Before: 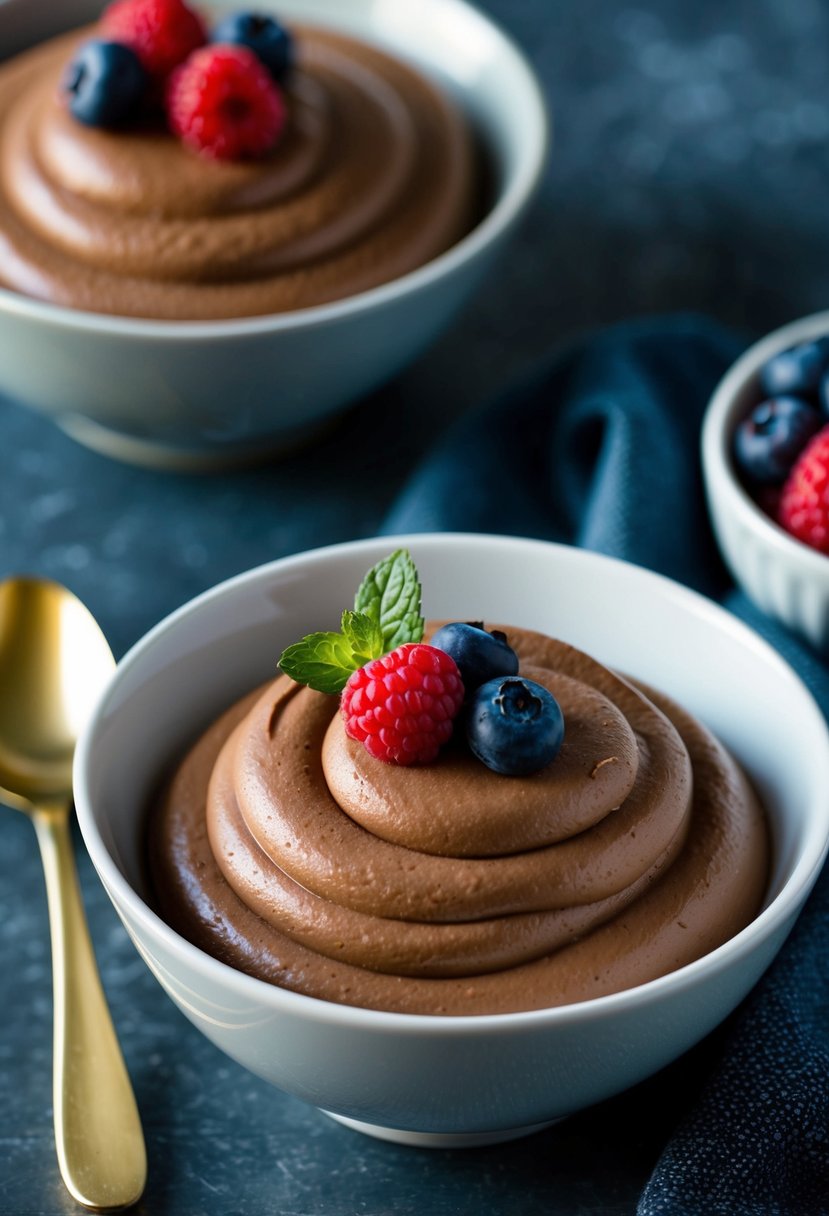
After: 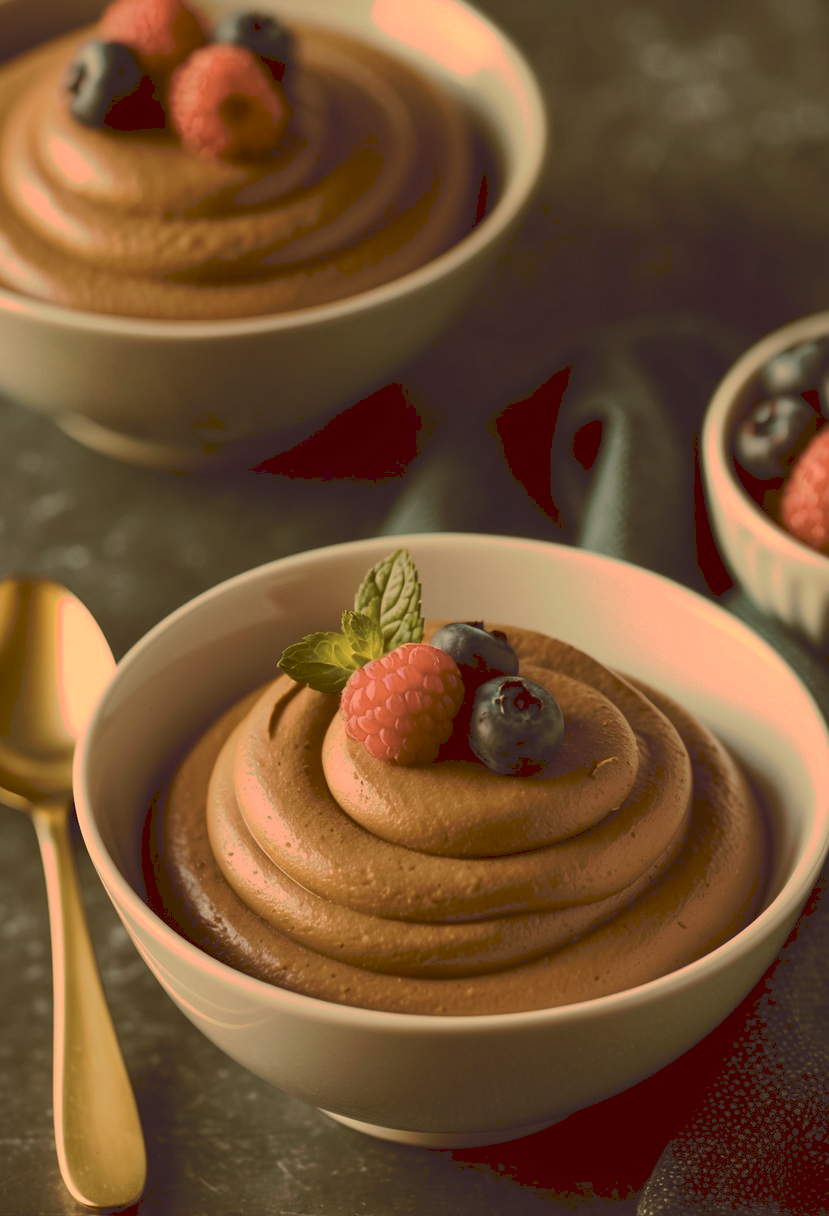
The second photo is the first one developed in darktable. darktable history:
tone curve: curves: ch0 [(0, 0) (0.003, 0.149) (0.011, 0.152) (0.025, 0.154) (0.044, 0.164) (0.069, 0.179) (0.1, 0.194) (0.136, 0.211) (0.177, 0.232) (0.224, 0.258) (0.277, 0.289) (0.335, 0.326) (0.399, 0.371) (0.468, 0.438) (0.543, 0.504) (0.623, 0.569) (0.709, 0.642) (0.801, 0.716) (0.898, 0.775) (1, 1)], preserve colors none
color look up table: target L [94.03, 93.14, 86.06, 83.33, 74.23, 72.65, 66.88, 62.82, 60.3, 61.08, 43.98, 28.71, 6.221, 86.2, 82.52, 81.63, 76.91, 69.58, 63.66, 67.99, 61.21, 43.62, 42.56, 36.99, 9.405, 95.17, 86.3, 74.04, 66.29, 66.27, 54.01, 64.07, 55.44, 61.9, 55.59, 43.81, 35.65, 41.7, 15.75, 13.82, 2.747, 83.41, 82.26, 74.35, 60.74, 47.44, 45.39, 30.83, 27.47], target a [17.96, 13.41, -25.13, -43.96, -14.2, 4.774, 3.956, 11.63, -20.79, -25.57, -7.653, -4.131, 13.28, 34.18, 21.74, 44.49, 37.93, 18.9, 29.09, 54.52, 46.6, 17.91, 36.48, 31.87, 27.31, 20.02, 37.56, 60, 13.47, 73.72, 31.37, 14.27, 23.11, 45.98, 48.21, 35.35, 14.84, 17.27, 30.21, 21.43, 18.34, -42.61, -5.497, -19.02, -28.79, 2.827, -4.163, -7.51, 12.14], target b [55.56, 84.82, 73.19, 47.82, 53.1, 72.19, 51.71, 37.34, 34.98, 56.07, 62.55, 48.74, 10.47, 59.48, 76.27, 47.69, 60.41, 64.45, 44.29, 41.48, 53.57, 59.26, 47.02, 62.7, 15.94, 43.4, 31.3, 18.78, 24.12, 0.745, 21.68, -3.025, 9.333, -4.18, 24.08, 8.034, 9.377, -4.508, 26.5, 22.89, 4.475, 28.37, 29.87, 12.24, 21.74, 22.31, 10.15, 39.56, 38.47], num patches 49
